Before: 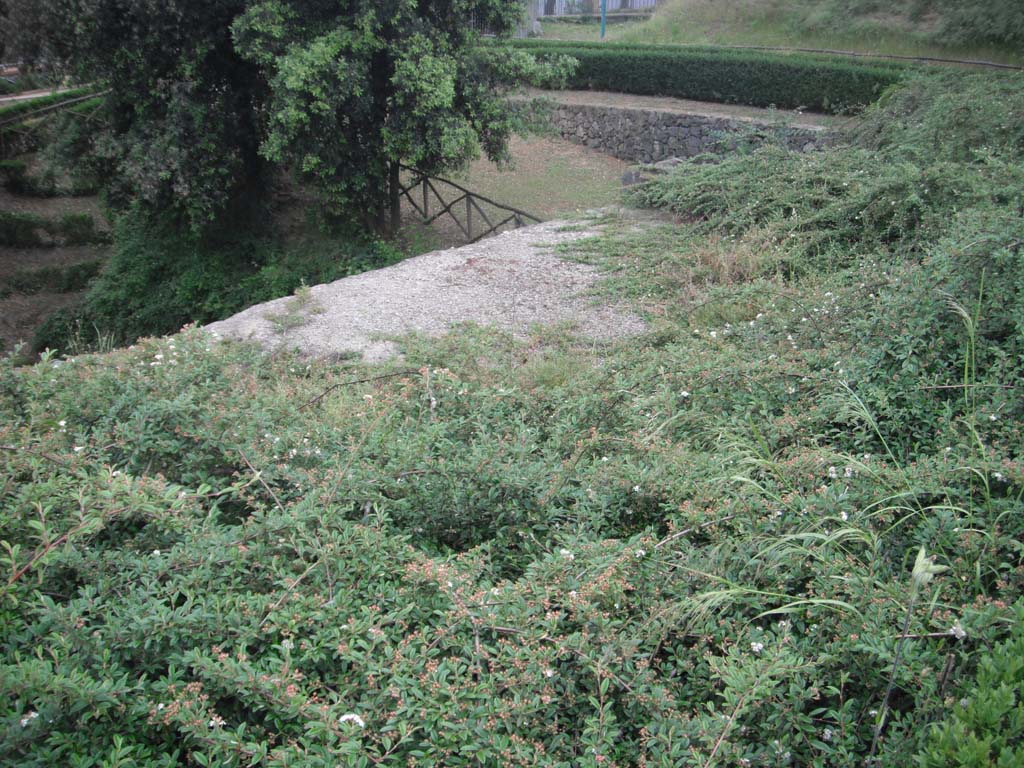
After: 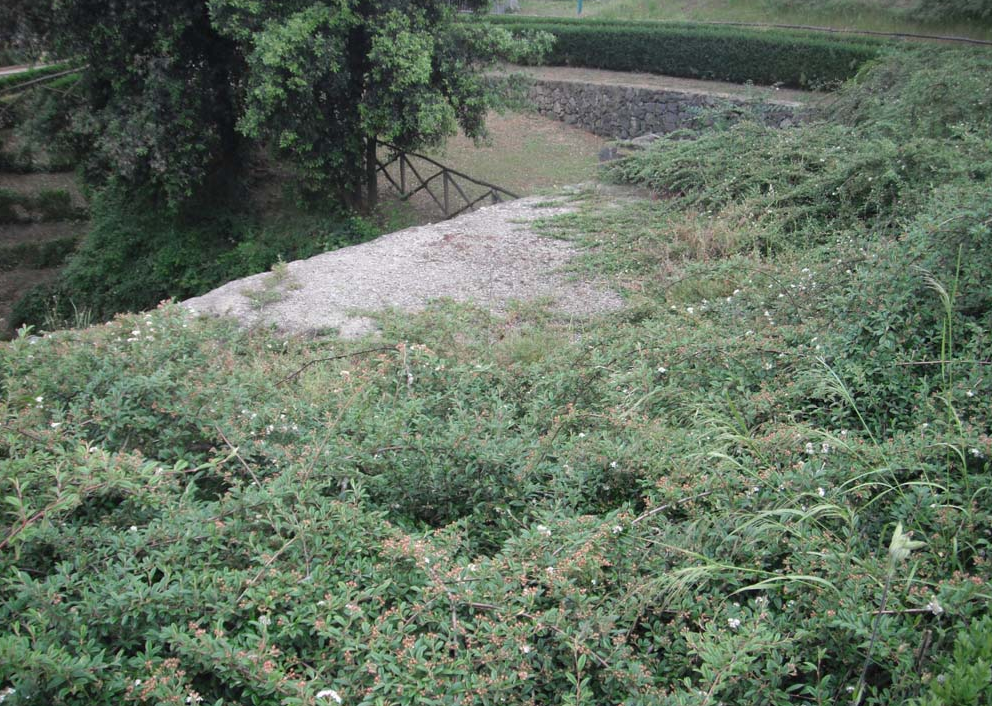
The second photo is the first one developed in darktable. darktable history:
crop: left 2.287%, top 3.217%, right 0.829%, bottom 4.825%
